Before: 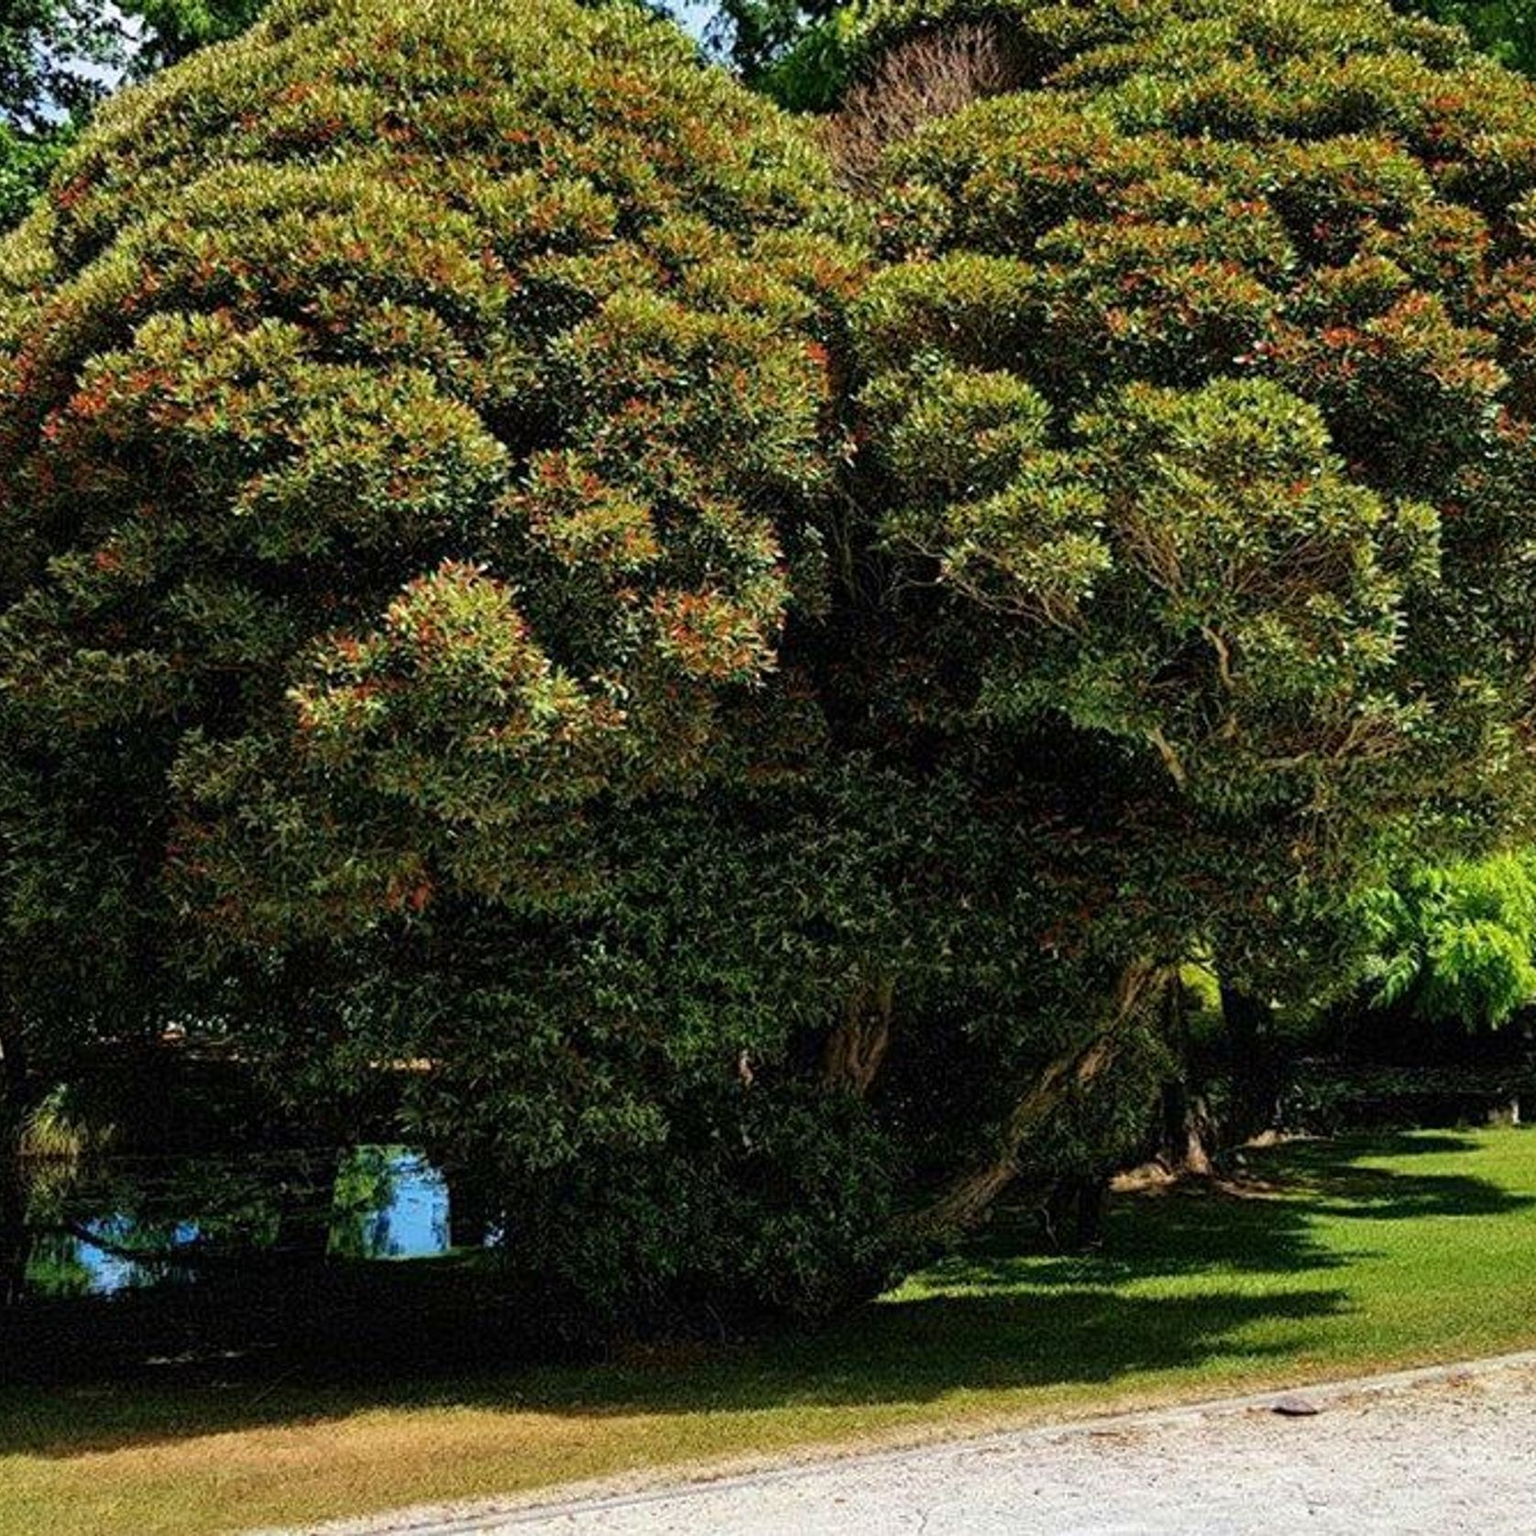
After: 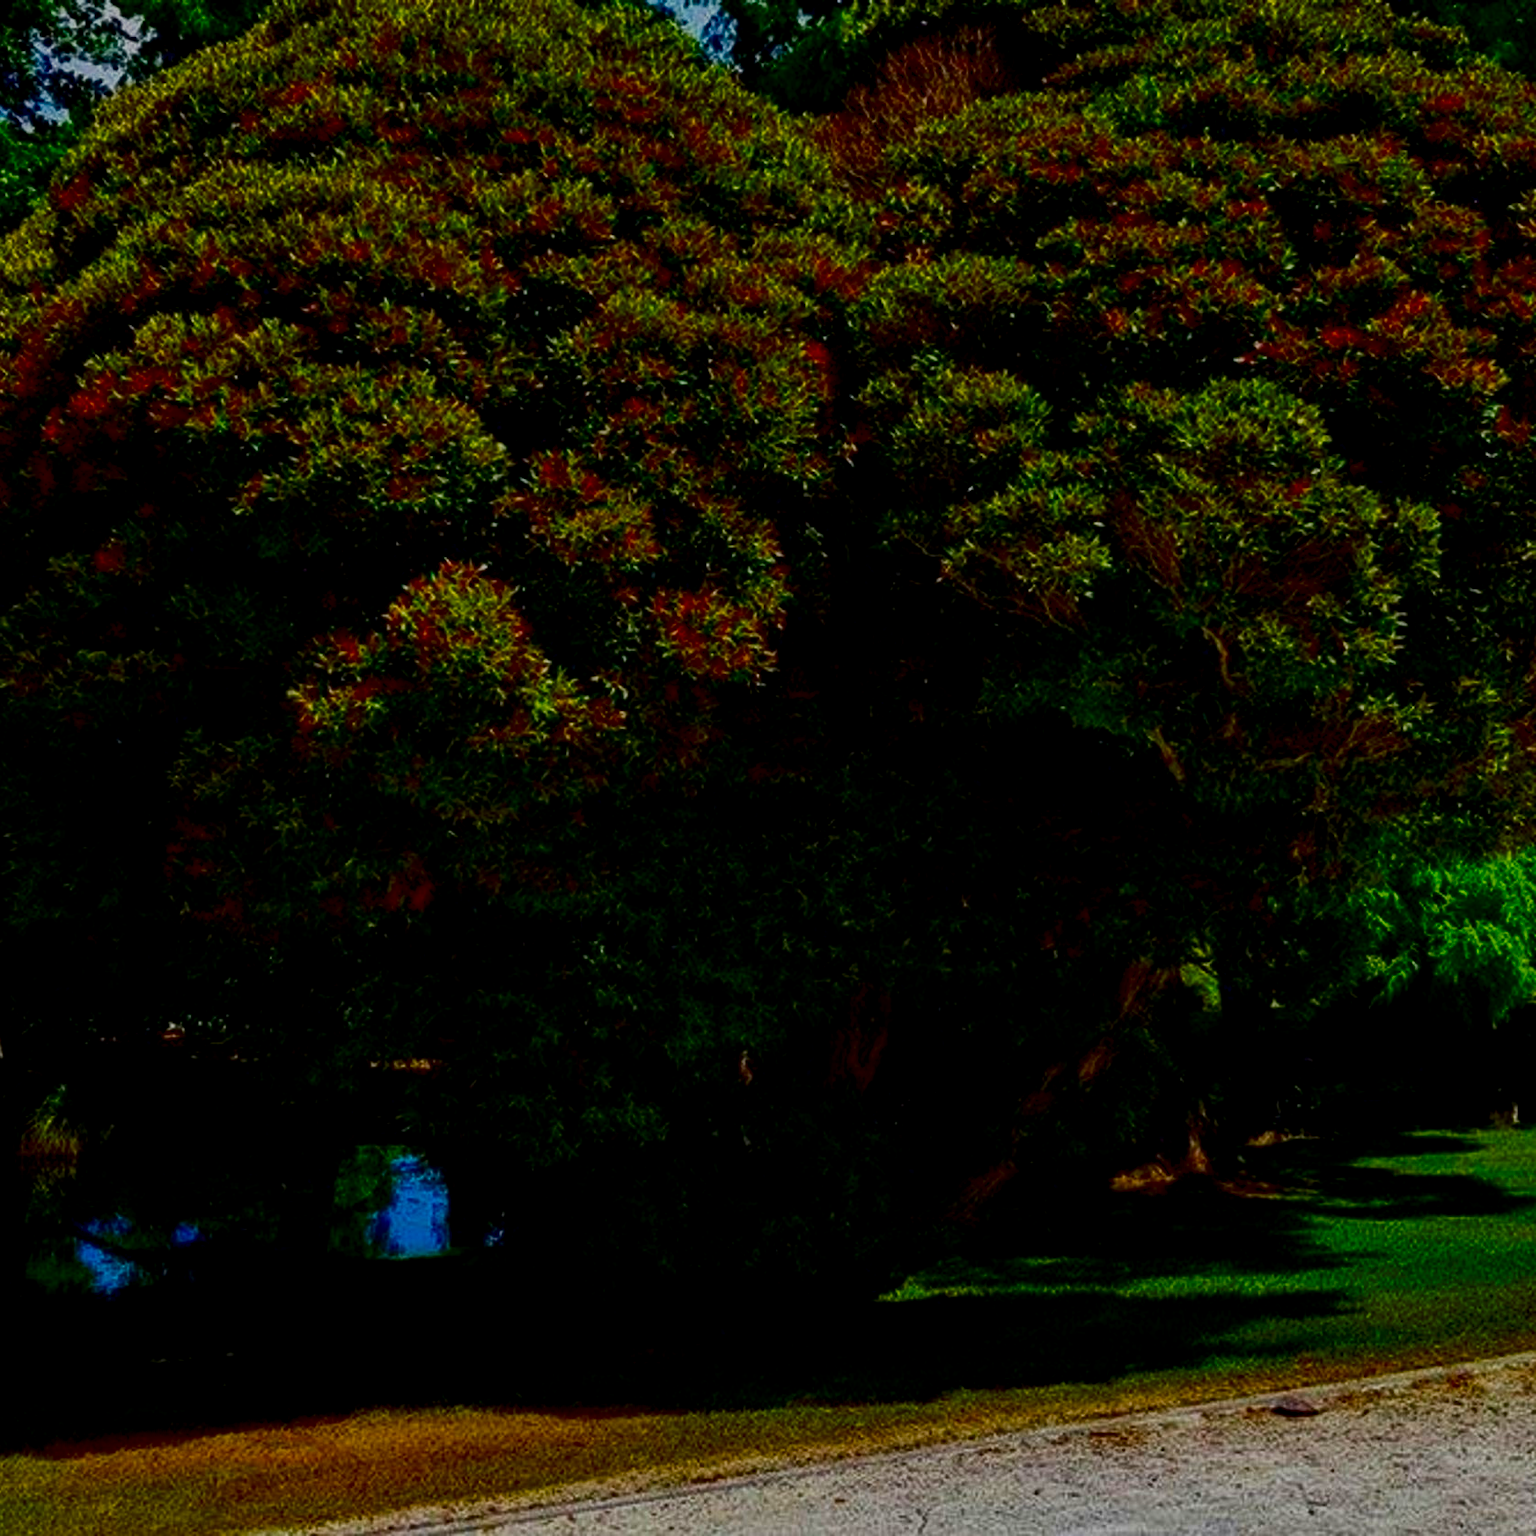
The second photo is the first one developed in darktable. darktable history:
local contrast: detail 130%
contrast brightness saturation: brightness -0.994, saturation 0.984
filmic rgb: black relative exposure -8.02 EV, white relative exposure 3.87 EV, hardness 4.3
